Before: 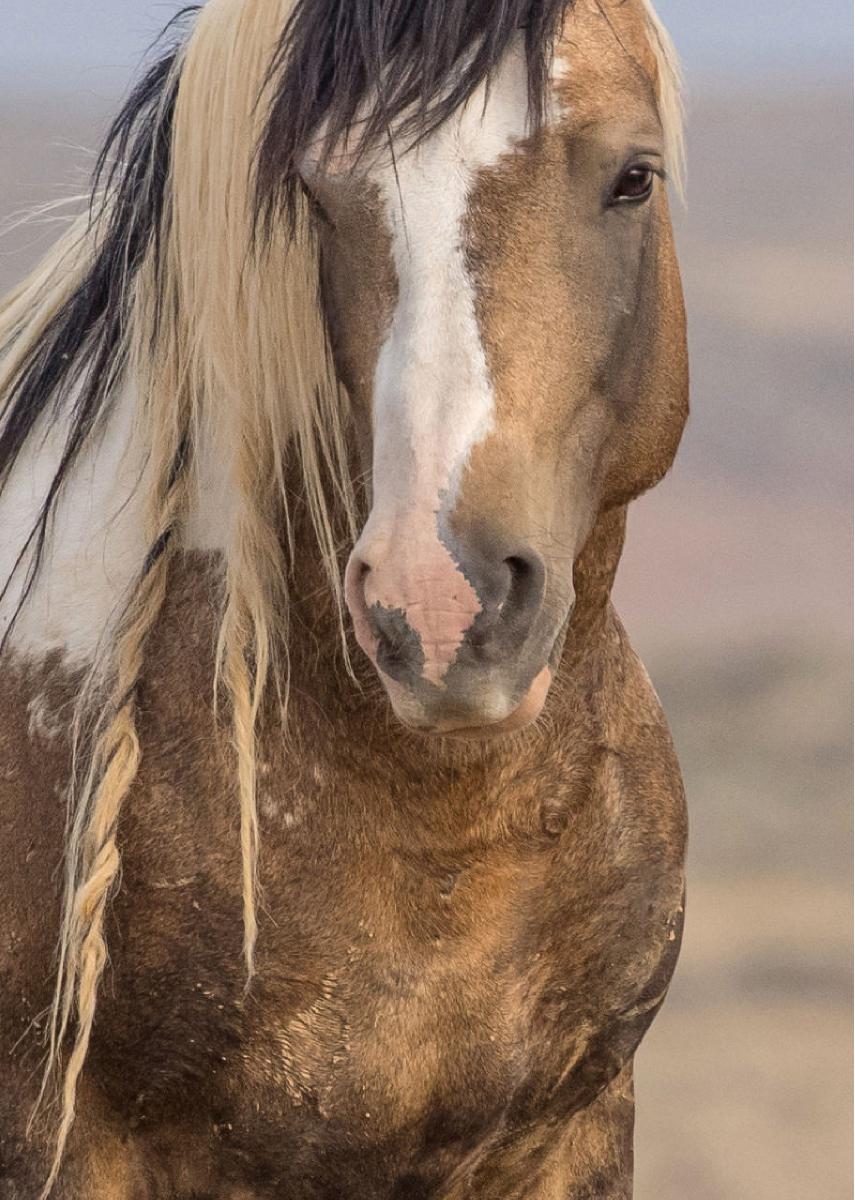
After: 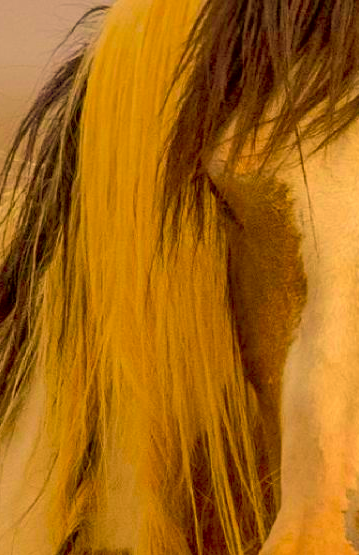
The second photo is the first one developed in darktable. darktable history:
crop and rotate: left 10.817%, top 0.062%, right 47.194%, bottom 53.626%
color correction: highlights a* 10.44, highlights b* 30.04, shadows a* 2.73, shadows b* 17.51, saturation 1.72
exposure: black level correction 0.009, exposure -0.159 EV, compensate highlight preservation false
shadows and highlights: on, module defaults
